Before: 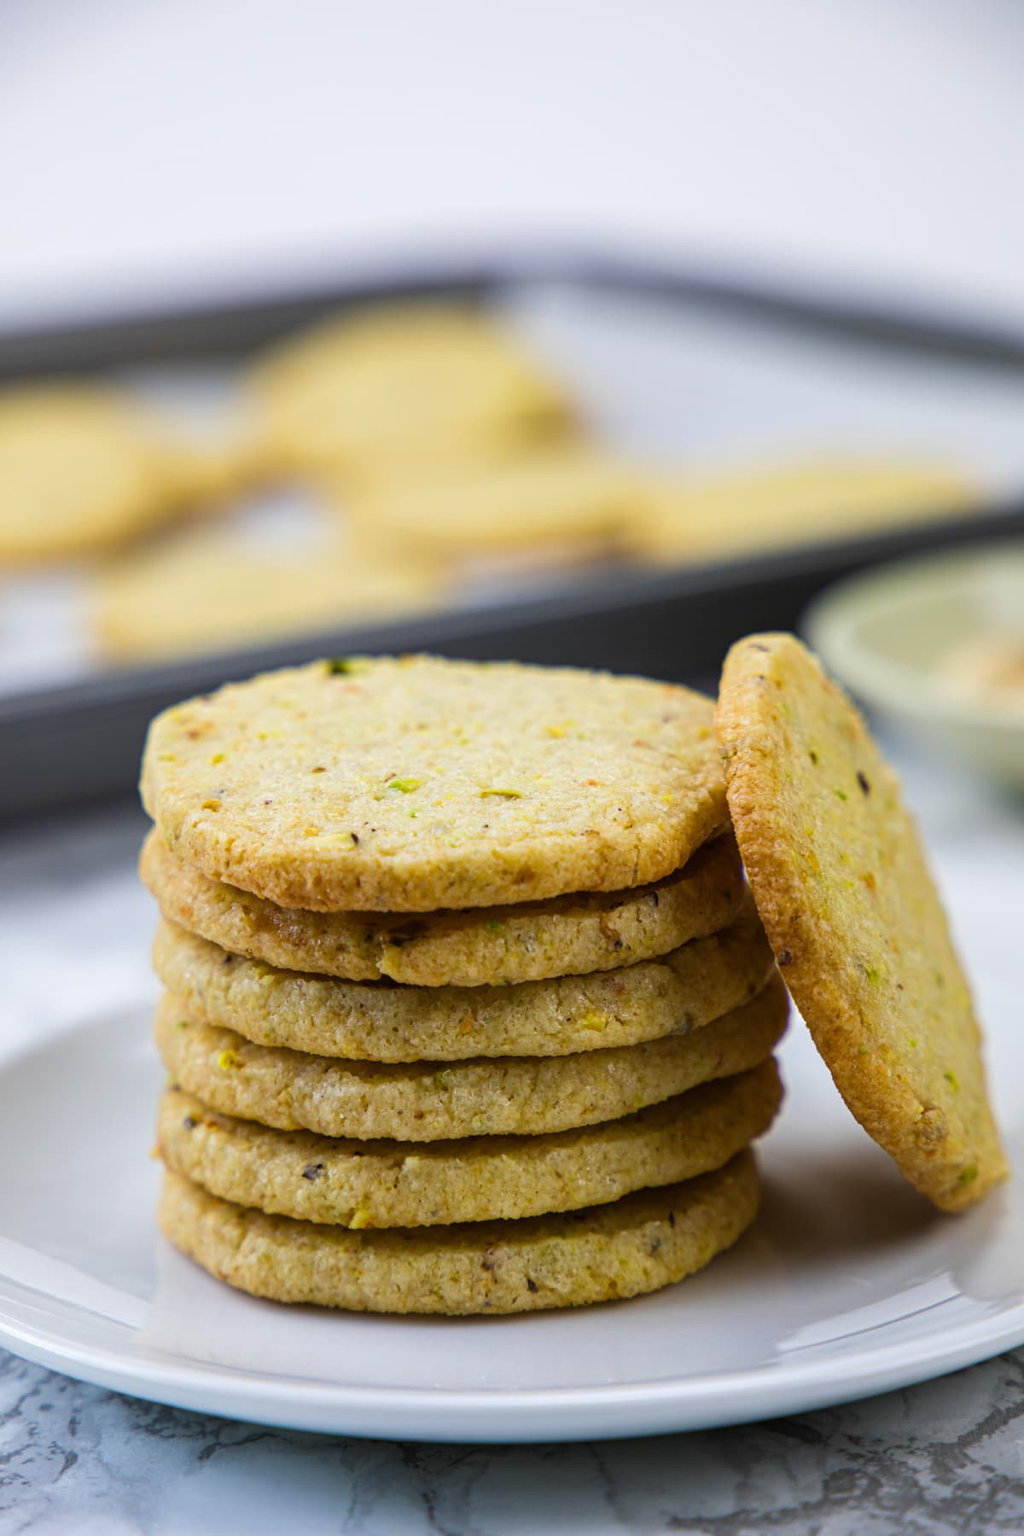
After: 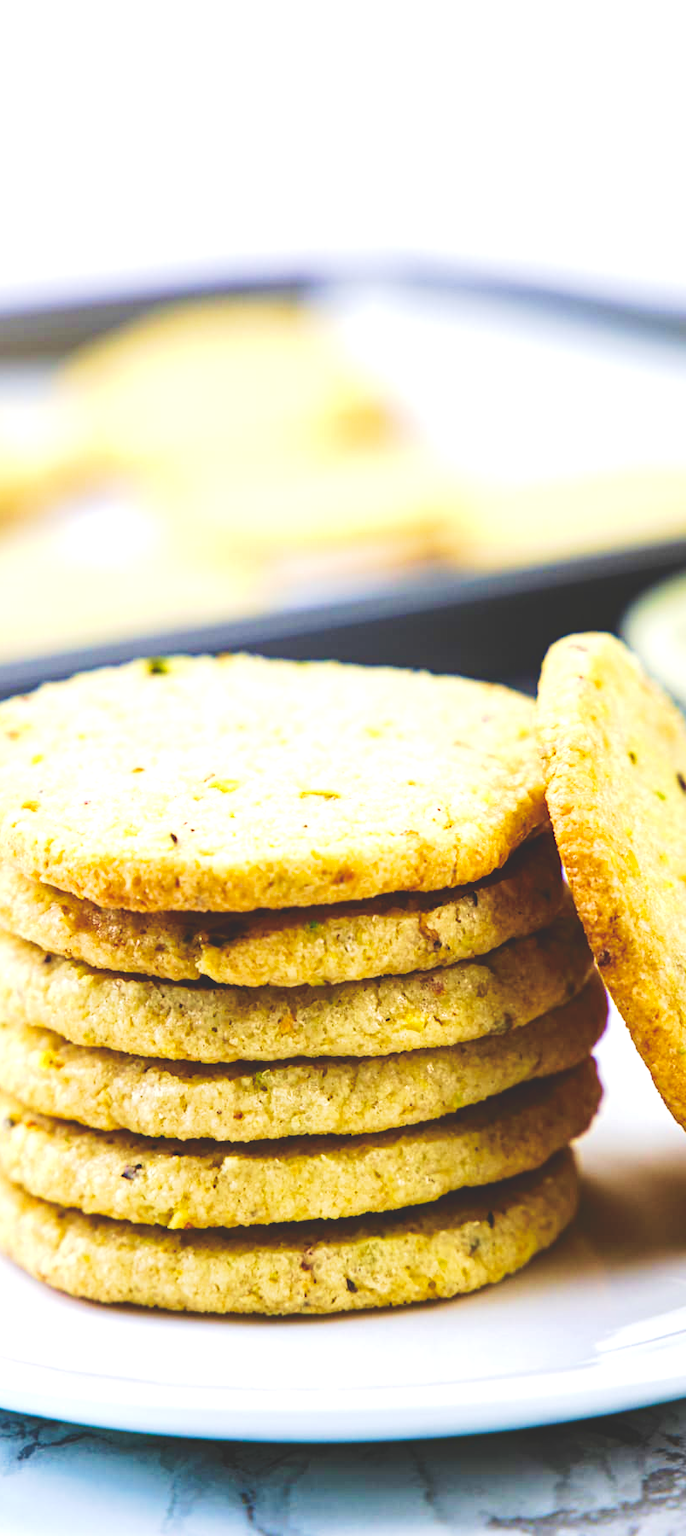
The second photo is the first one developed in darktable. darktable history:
crop and rotate: left 17.742%, right 15.223%
velvia: strength 56.25%
tone curve: curves: ch0 [(0, 0) (0.003, 0.172) (0.011, 0.177) (0.025, 0.177) (0.044, 0.177) (0.069, 0.178) (0.1, 0.181) (0.136, 0.19) (0.177, 0.208) (0.224, 0.226) (0.277, 0.274) (0.335, 0.338) (0.399, 0.43) (0.468, 0.535) (0.543, 0.635) (0.623, 0.726) (0.709, 0.815) (0.801, 0.882) (0.898, 0.936) (1, 1)], preserve colors none
exposure: black level correction 0, exposure 0.947 EV, compensate exposure bias true, compensate highlight preservation false
